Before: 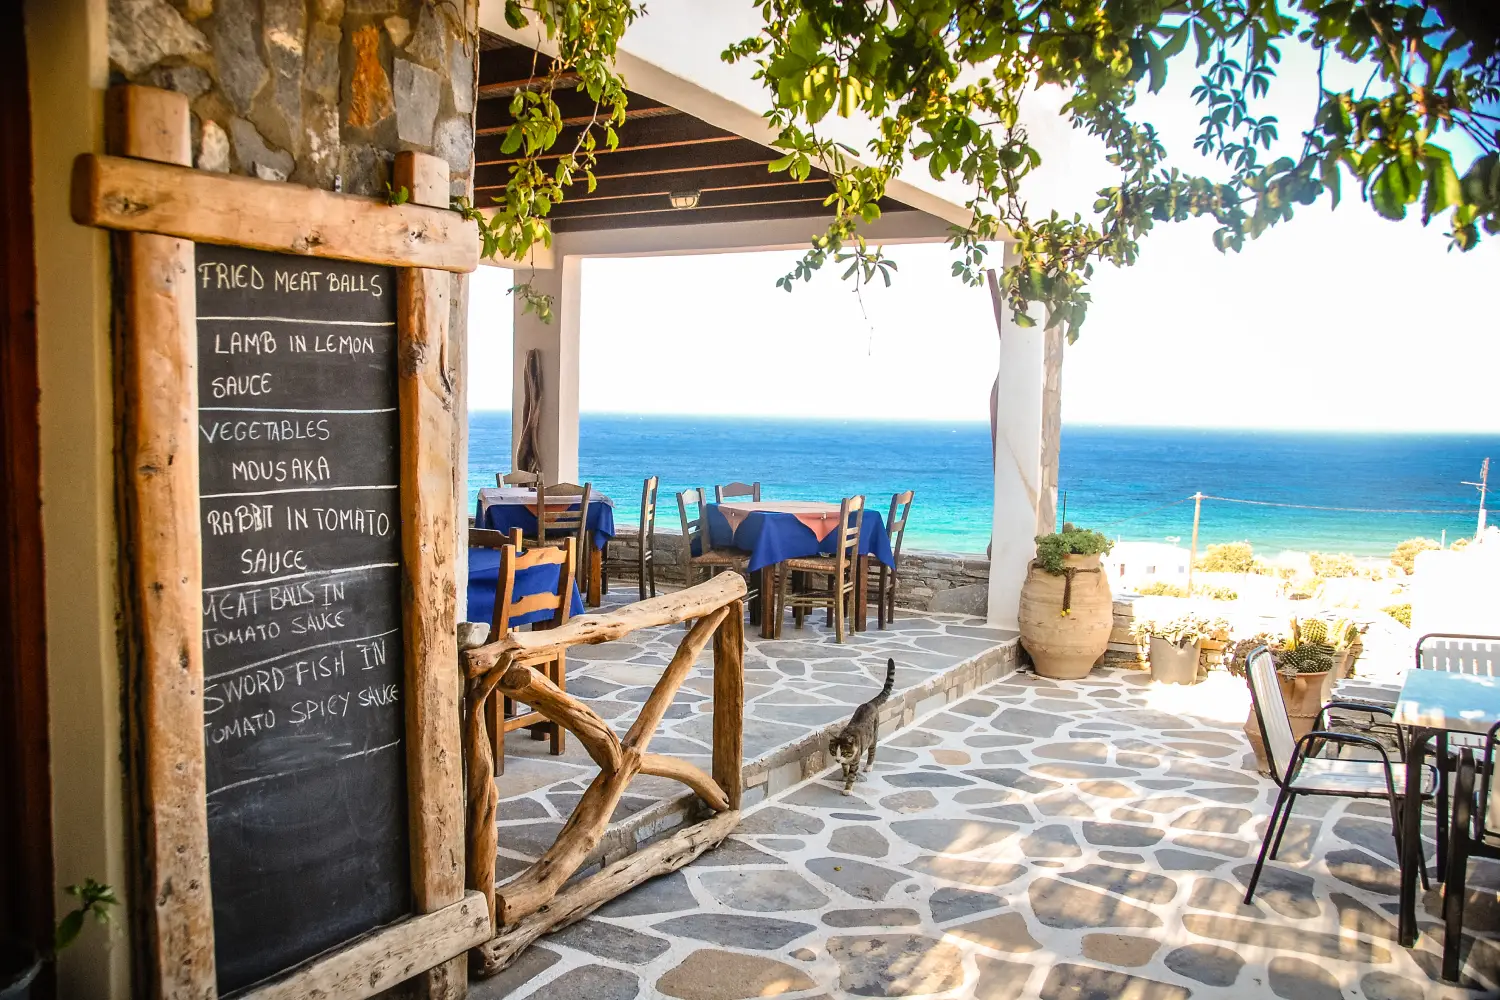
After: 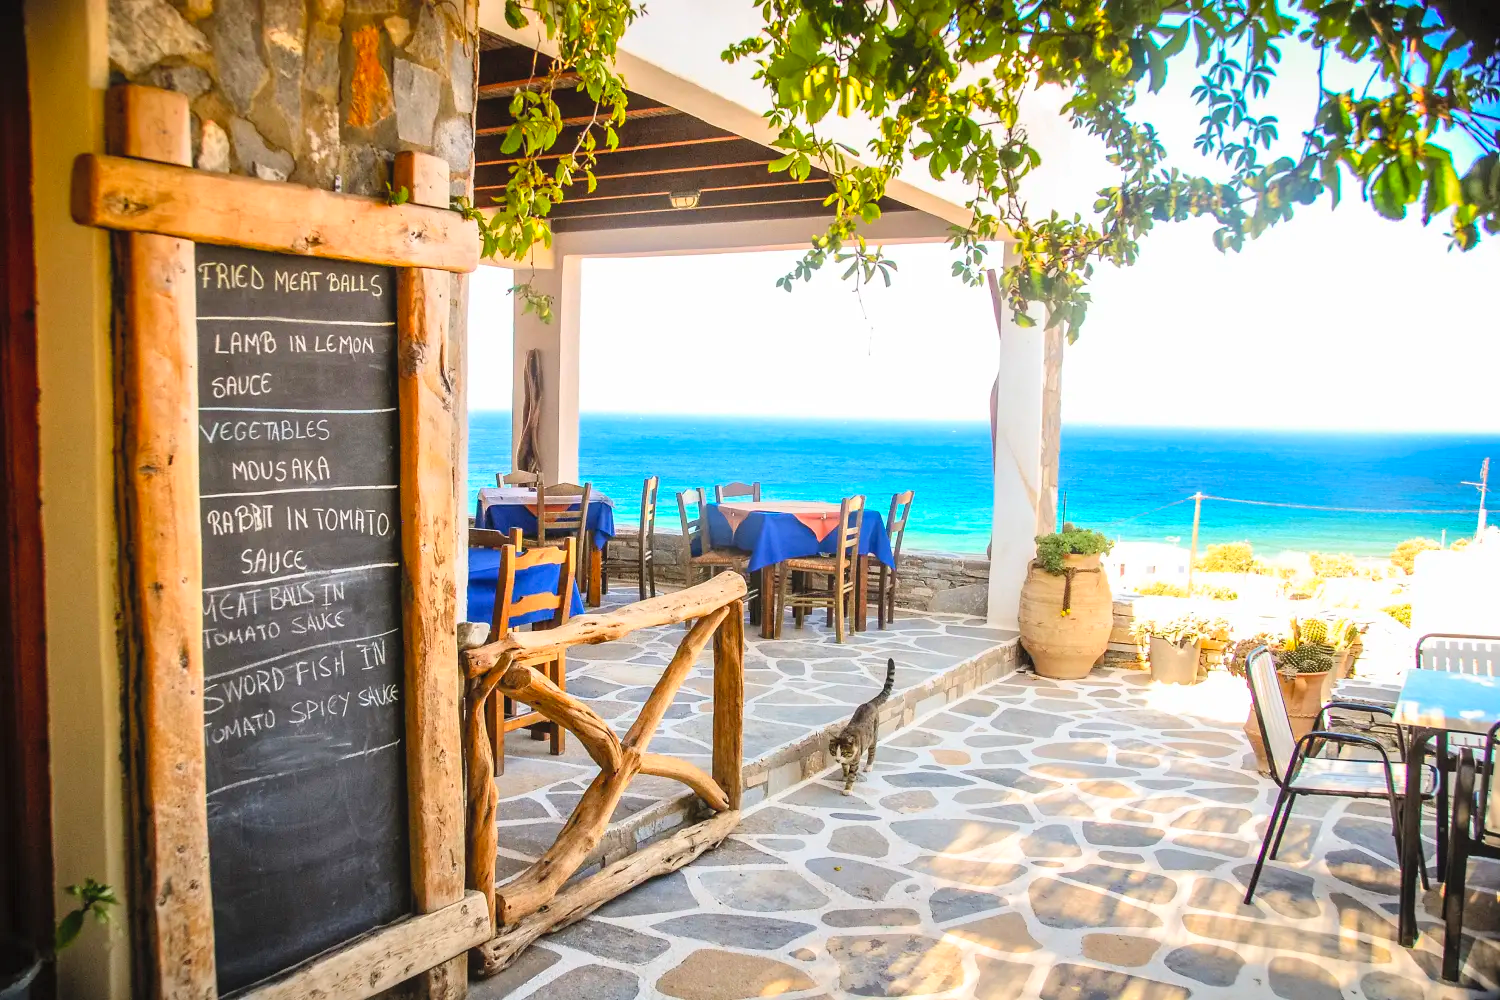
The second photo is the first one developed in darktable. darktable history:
contrast brightness saturation: contrast 0.07, brightness 0.18, saturation 0.4
tone equalizer: on, module defaults
